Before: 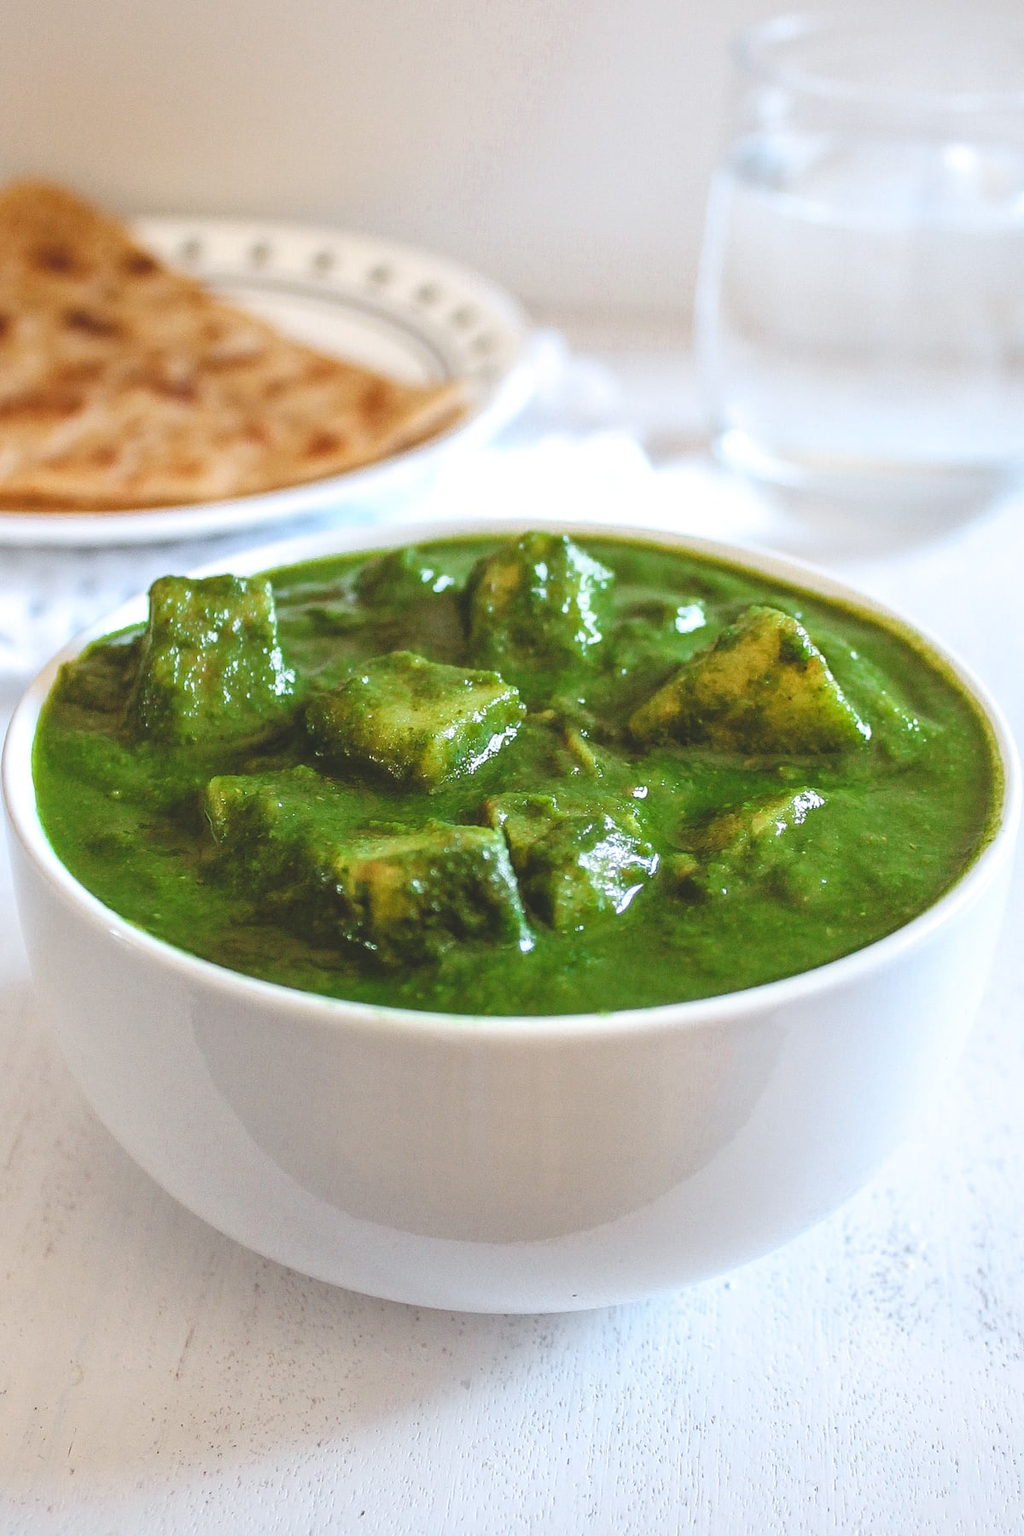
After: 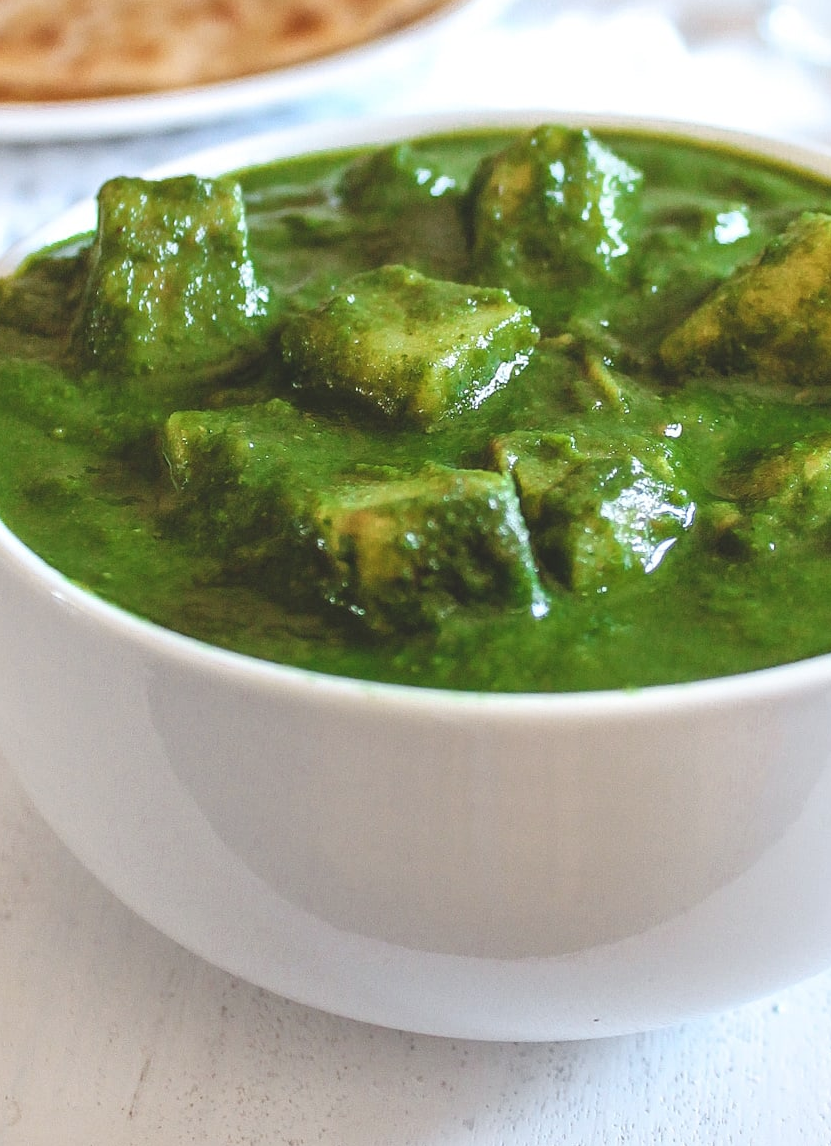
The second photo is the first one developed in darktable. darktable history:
color zones: curves: ch1 [(0, 0.469) (0.001, 0.469) (0.12, 0.446) (0.248, 0.469) (0.5, 0.5) (0.748, 0.5) (0.999, 0.469) (1, 0.469)]
crop: left 6.488%, top 27.668%, right 24.183%, bottom 8.656%
